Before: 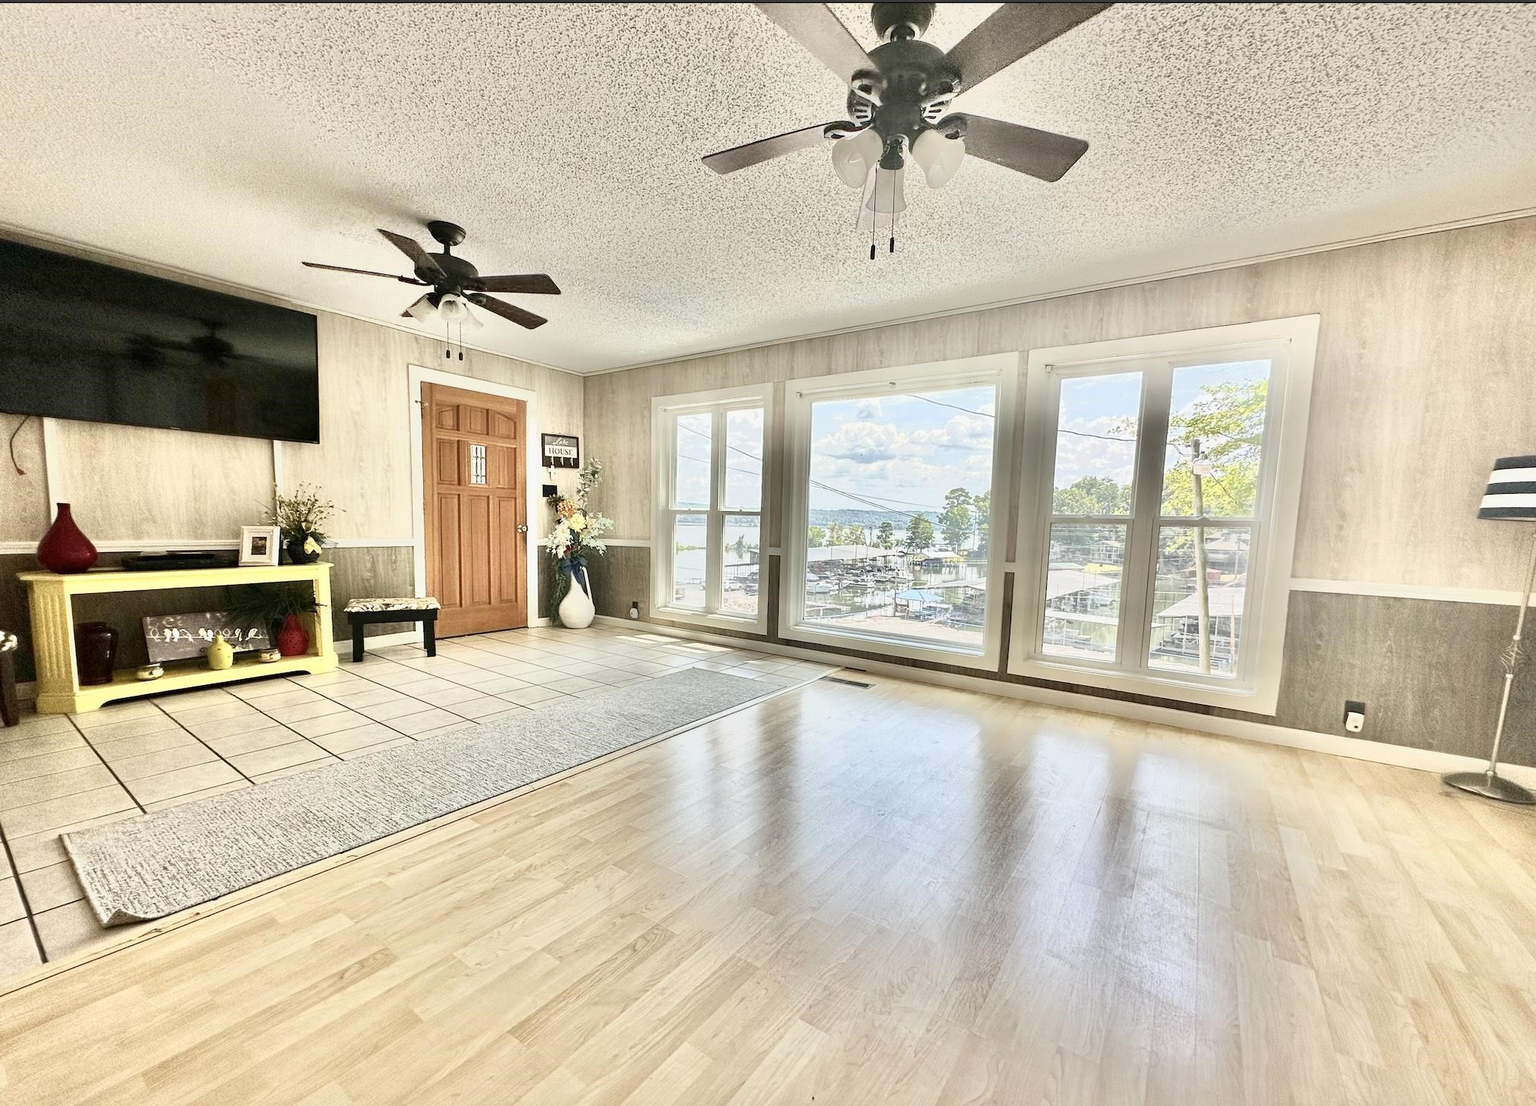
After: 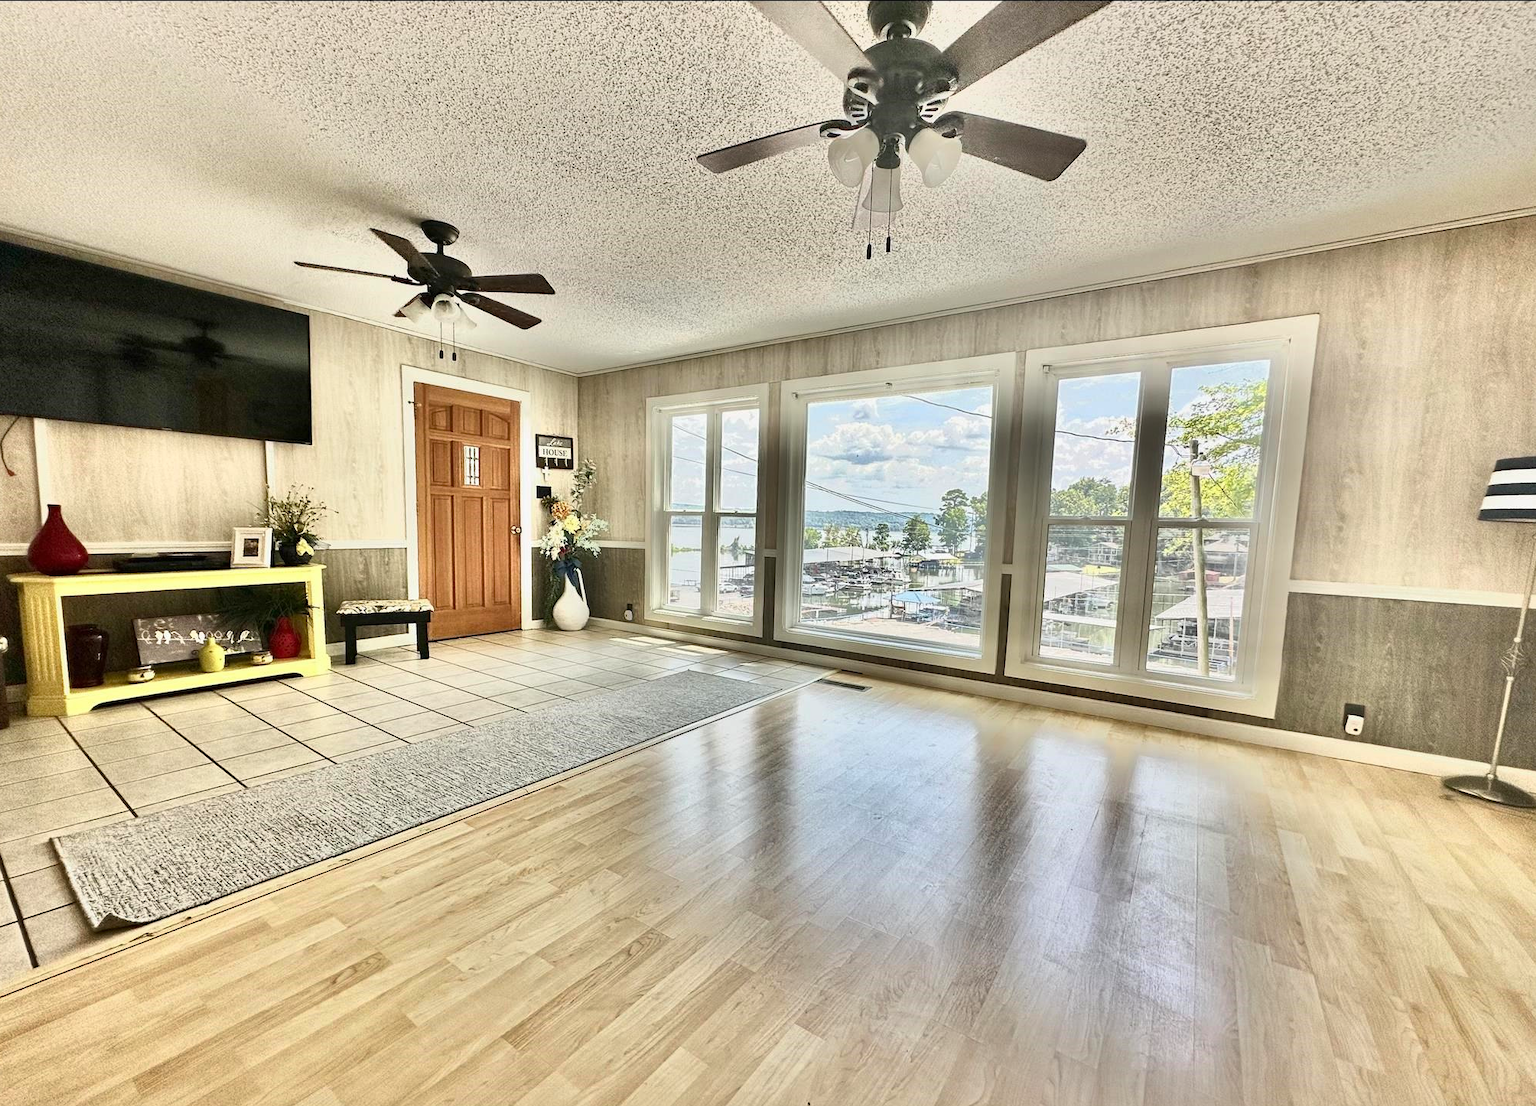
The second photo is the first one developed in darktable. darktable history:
crop and rotate: left 0.655%, top 0.23%, bottom 0.346%
shadows and highlights: soften with gaussian
